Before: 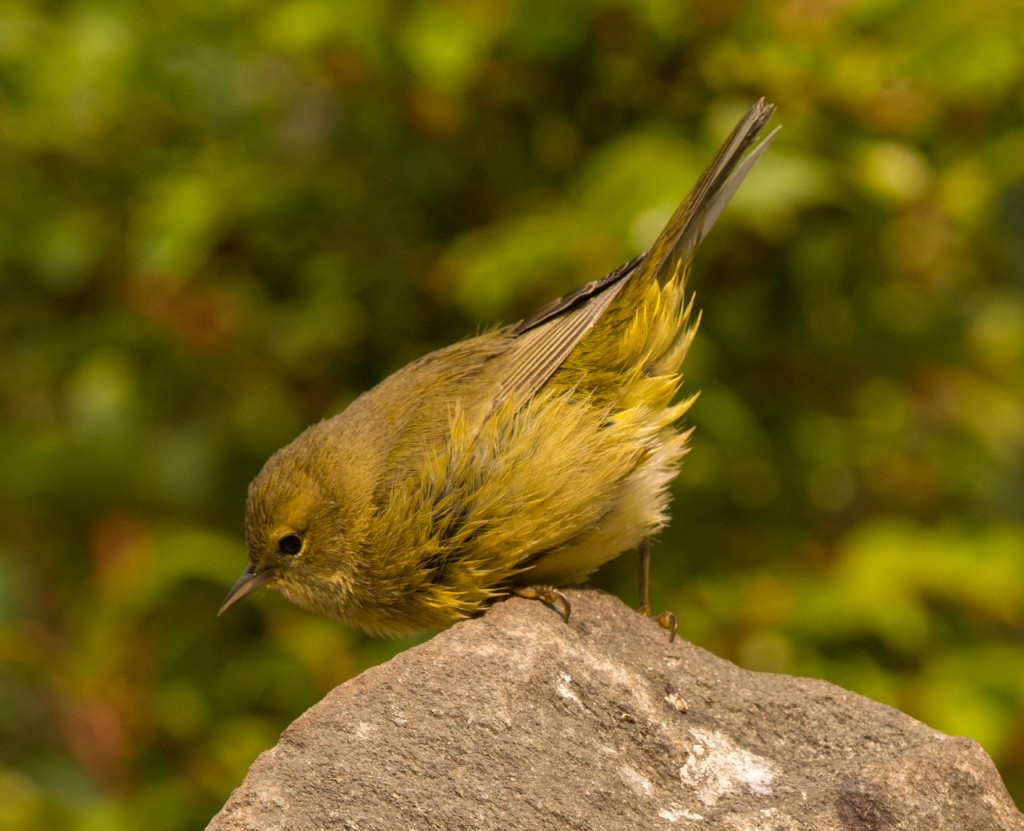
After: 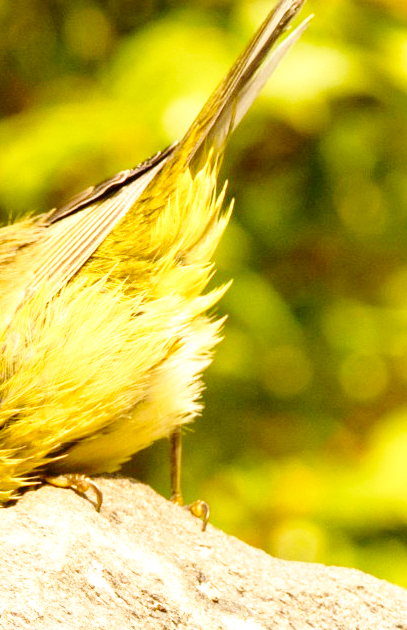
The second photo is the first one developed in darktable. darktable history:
crop: left 45.721%, top 13.393%, right 14.118%, bottom 10.01%
base curve: curves: ch0 [(0, 0) (0.028, 0.03) (0.121, 0.232) (0.46, 0.748) (0.859, 0.968) (1, 1)], preserve colors none
exposure: black level correction 0.001, exposure 1.3 EV, compensate highlight preservation false
